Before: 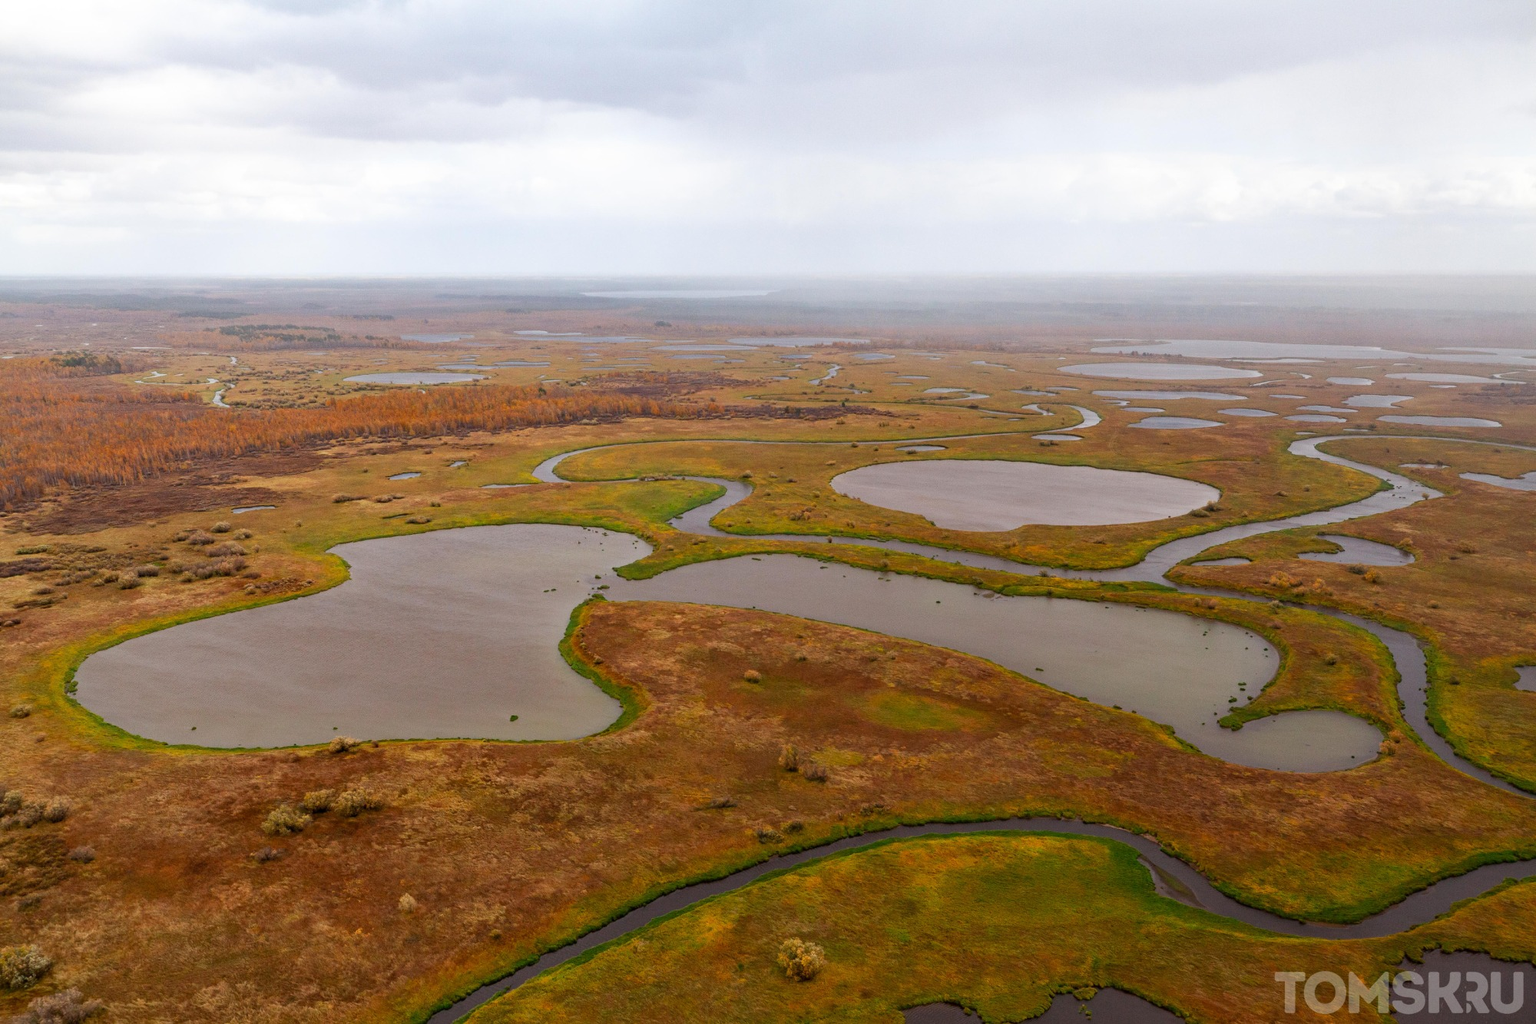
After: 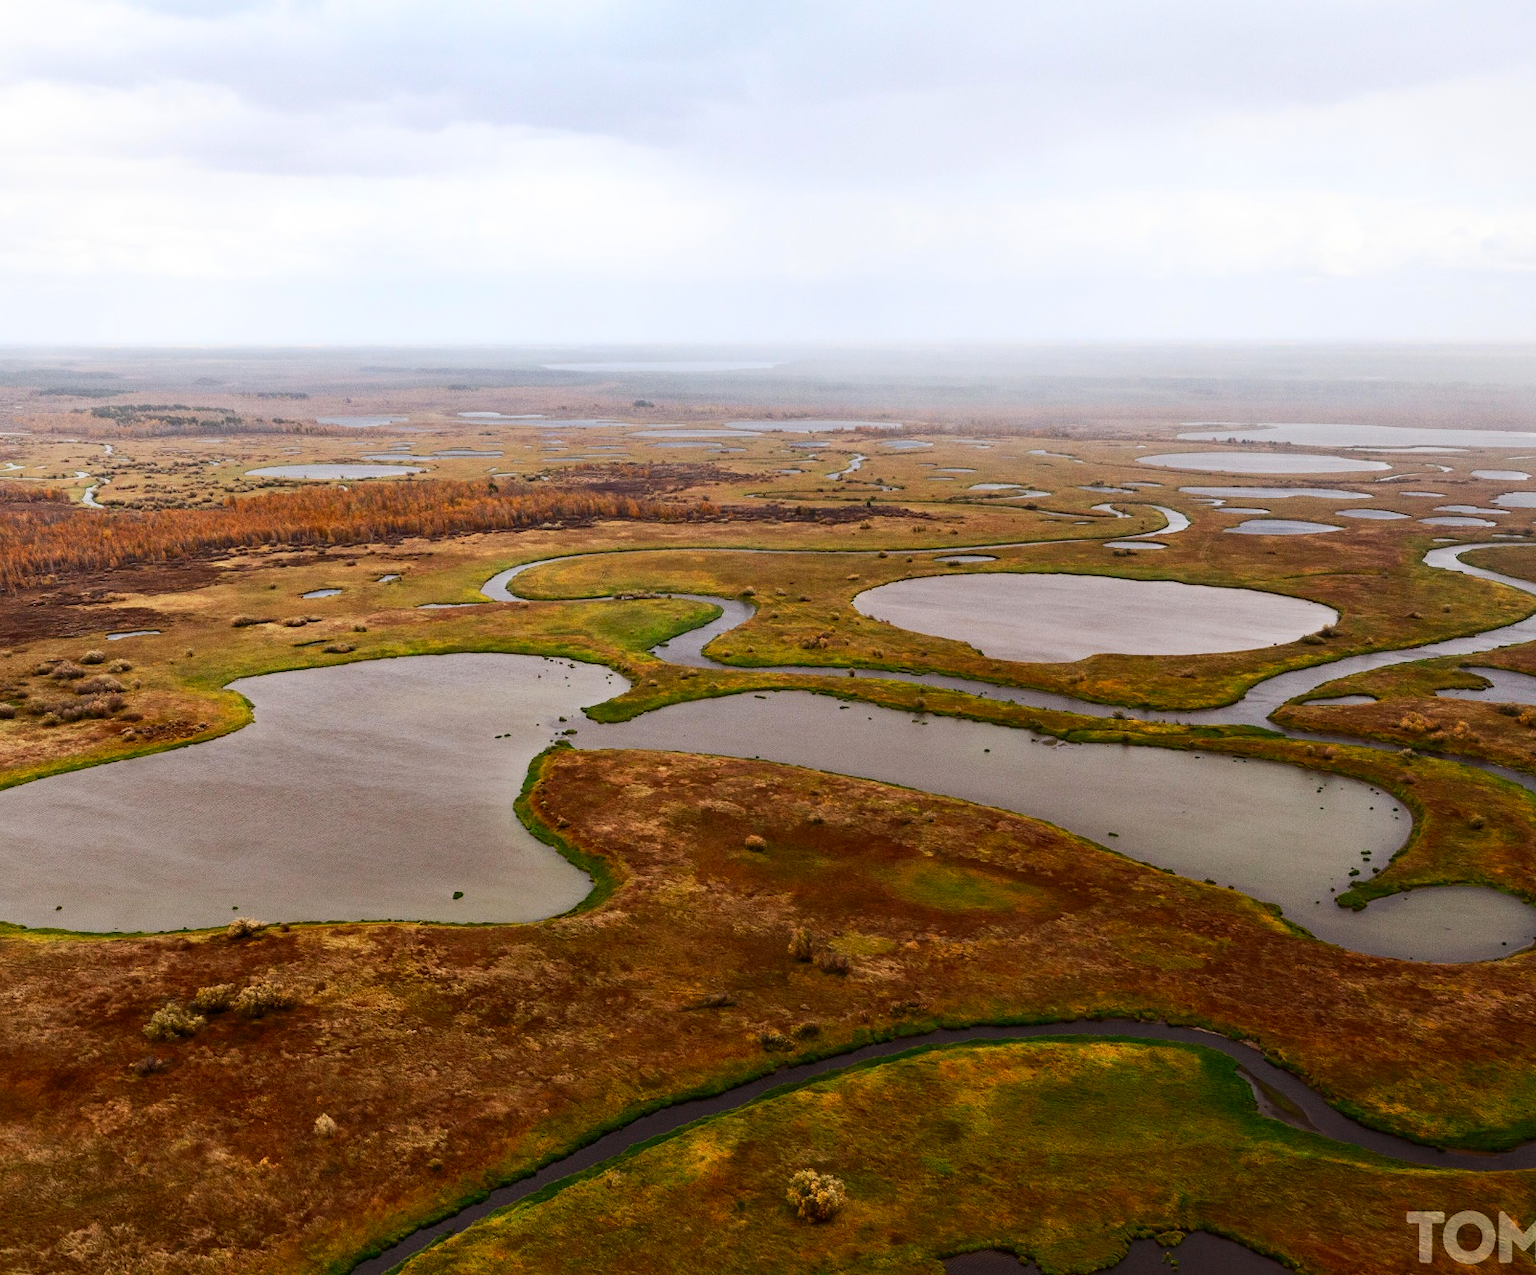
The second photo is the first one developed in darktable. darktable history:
crop and rotate: left 9.597%, right 10.195%
tone curve: curves: ch0 [(0, 0) (0.003, 0.014) (0.011, 0.014) (0.025, 0.022) (0.044, 0.041) (0.069, 0.063) (0.1, 0.086) (0.136, 0.118) (0.177, 0.161) (0.224, 0.211) (0.277, 0.262) (0.335, 0.323) (0.399, 0.384) (0.468, 0.459) (0.543, 0.54) (0.623, 0.624) (0.709, 0.711) (0.801, 0.796) (0.898, 0.879) (1, 1)], preserve colors none
contrast brightness saturation: contrast 0.28
